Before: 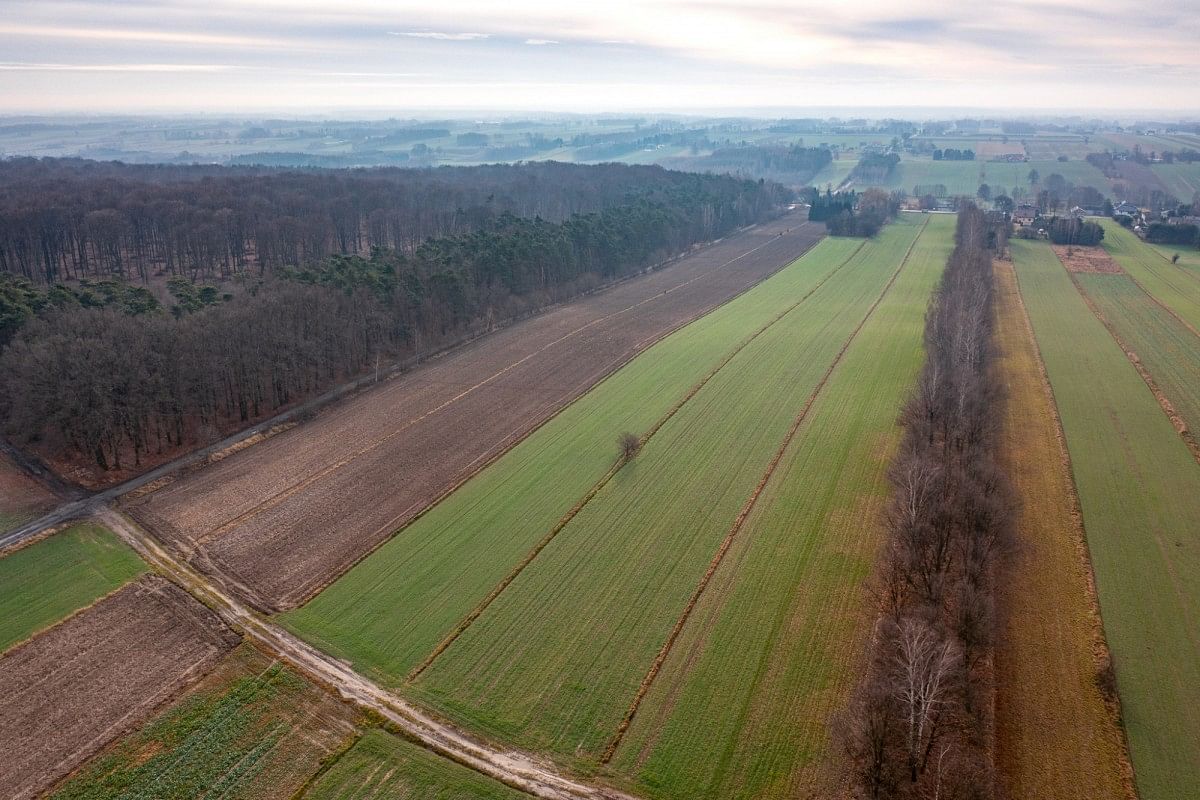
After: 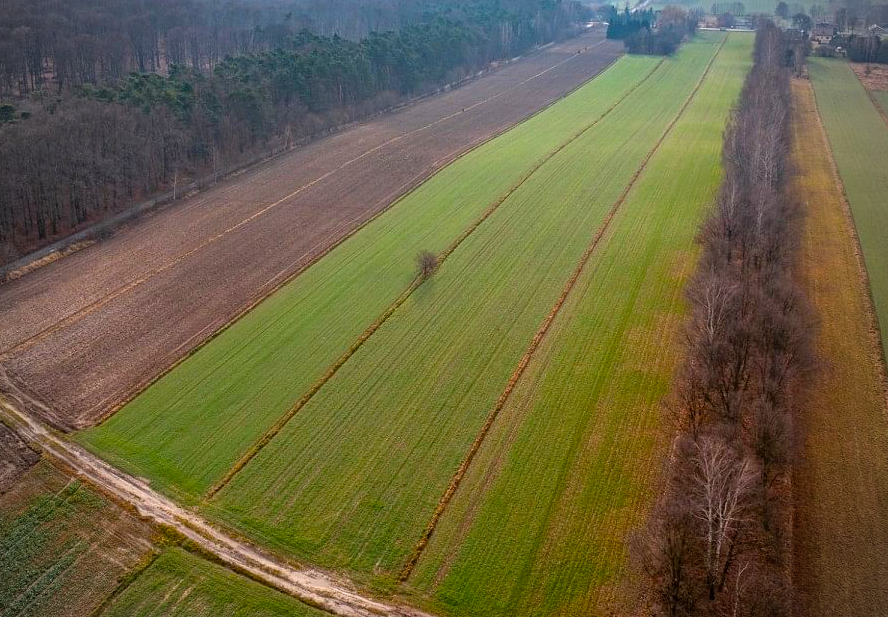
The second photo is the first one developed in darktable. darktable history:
color balance rgb: perceptual saturation grading › global saturation 25%, global vibrance 20%
vignetting: on, module defaults
exposure: exposure 0.2 EV, compensate highlight preservation false
crop: left 16.871%, top 22.857%, right 9.116%
